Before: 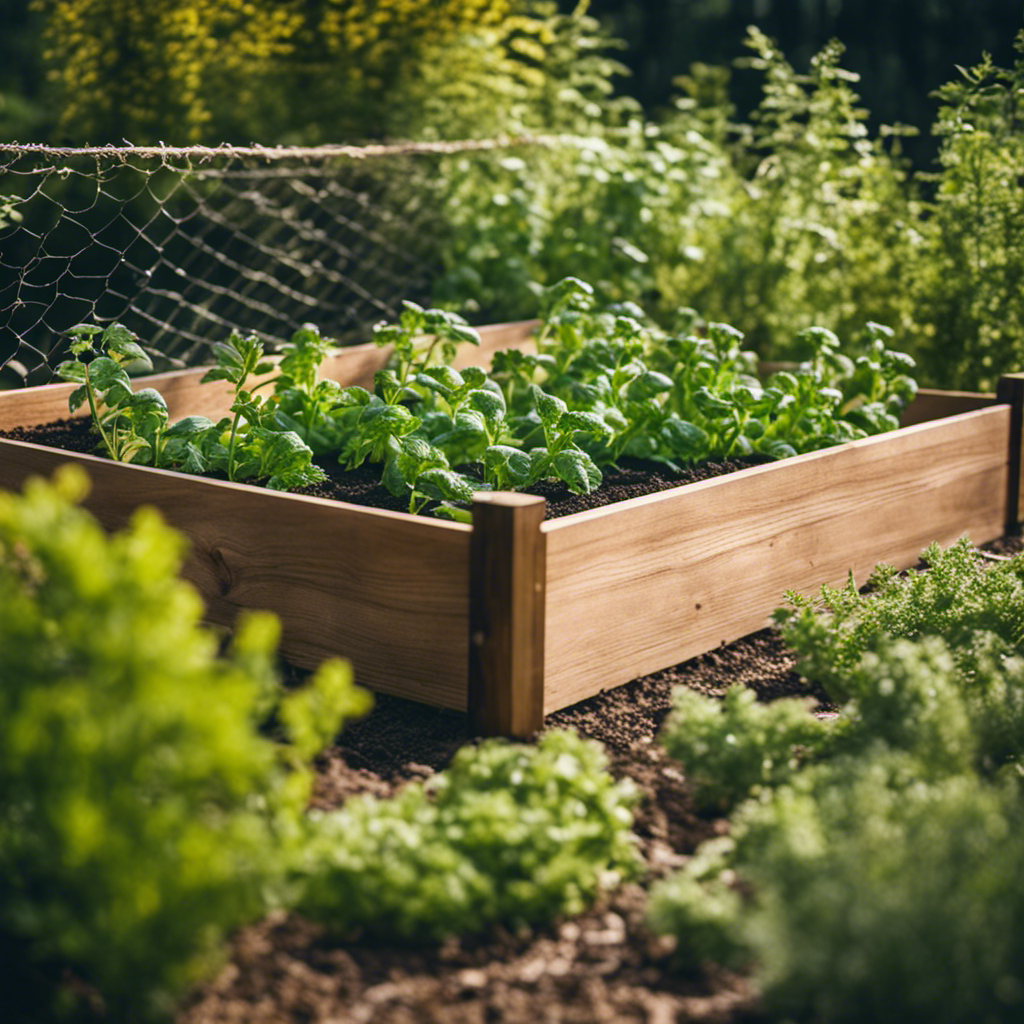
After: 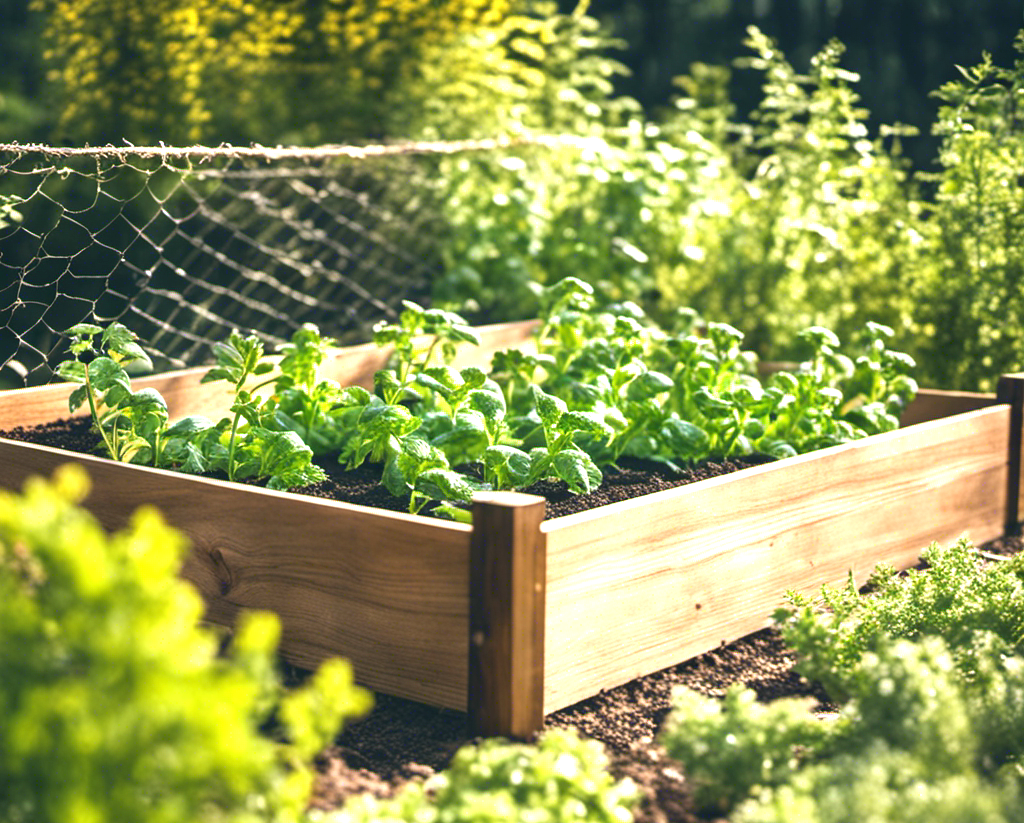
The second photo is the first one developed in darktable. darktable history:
crop: bottom 19.612%
exposure: black level correction 0, exposure 1.199 EV, compensate highlight preservation false
